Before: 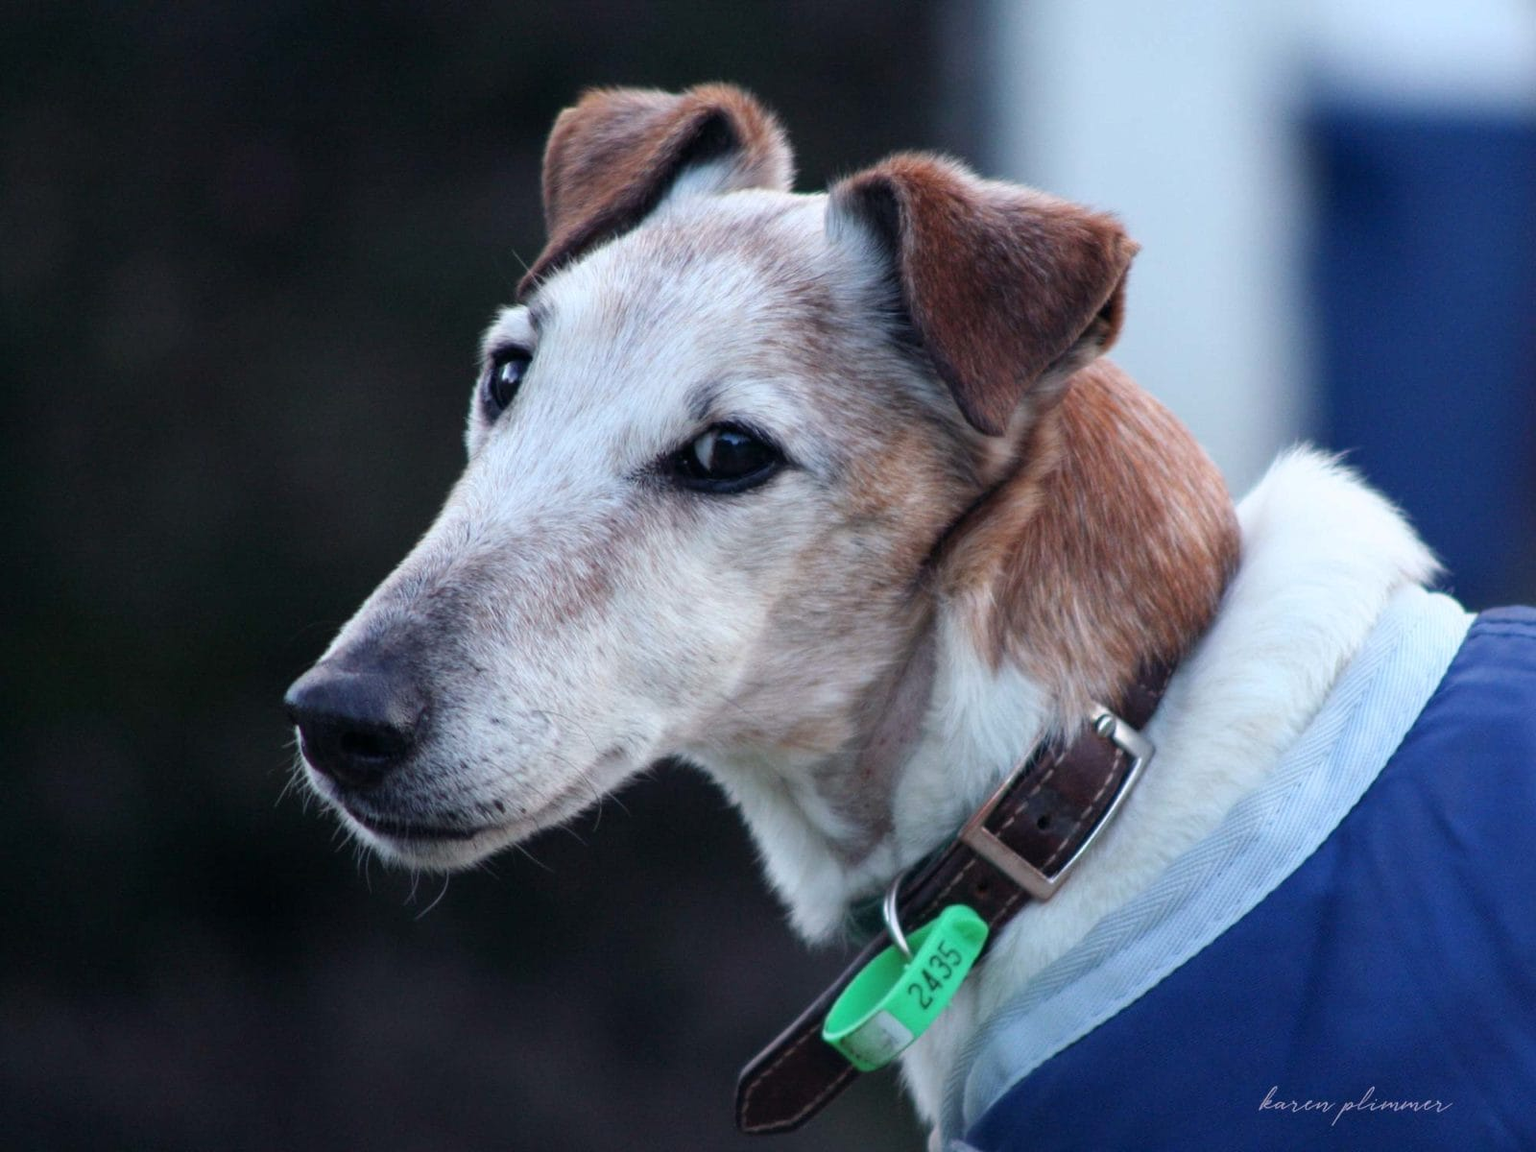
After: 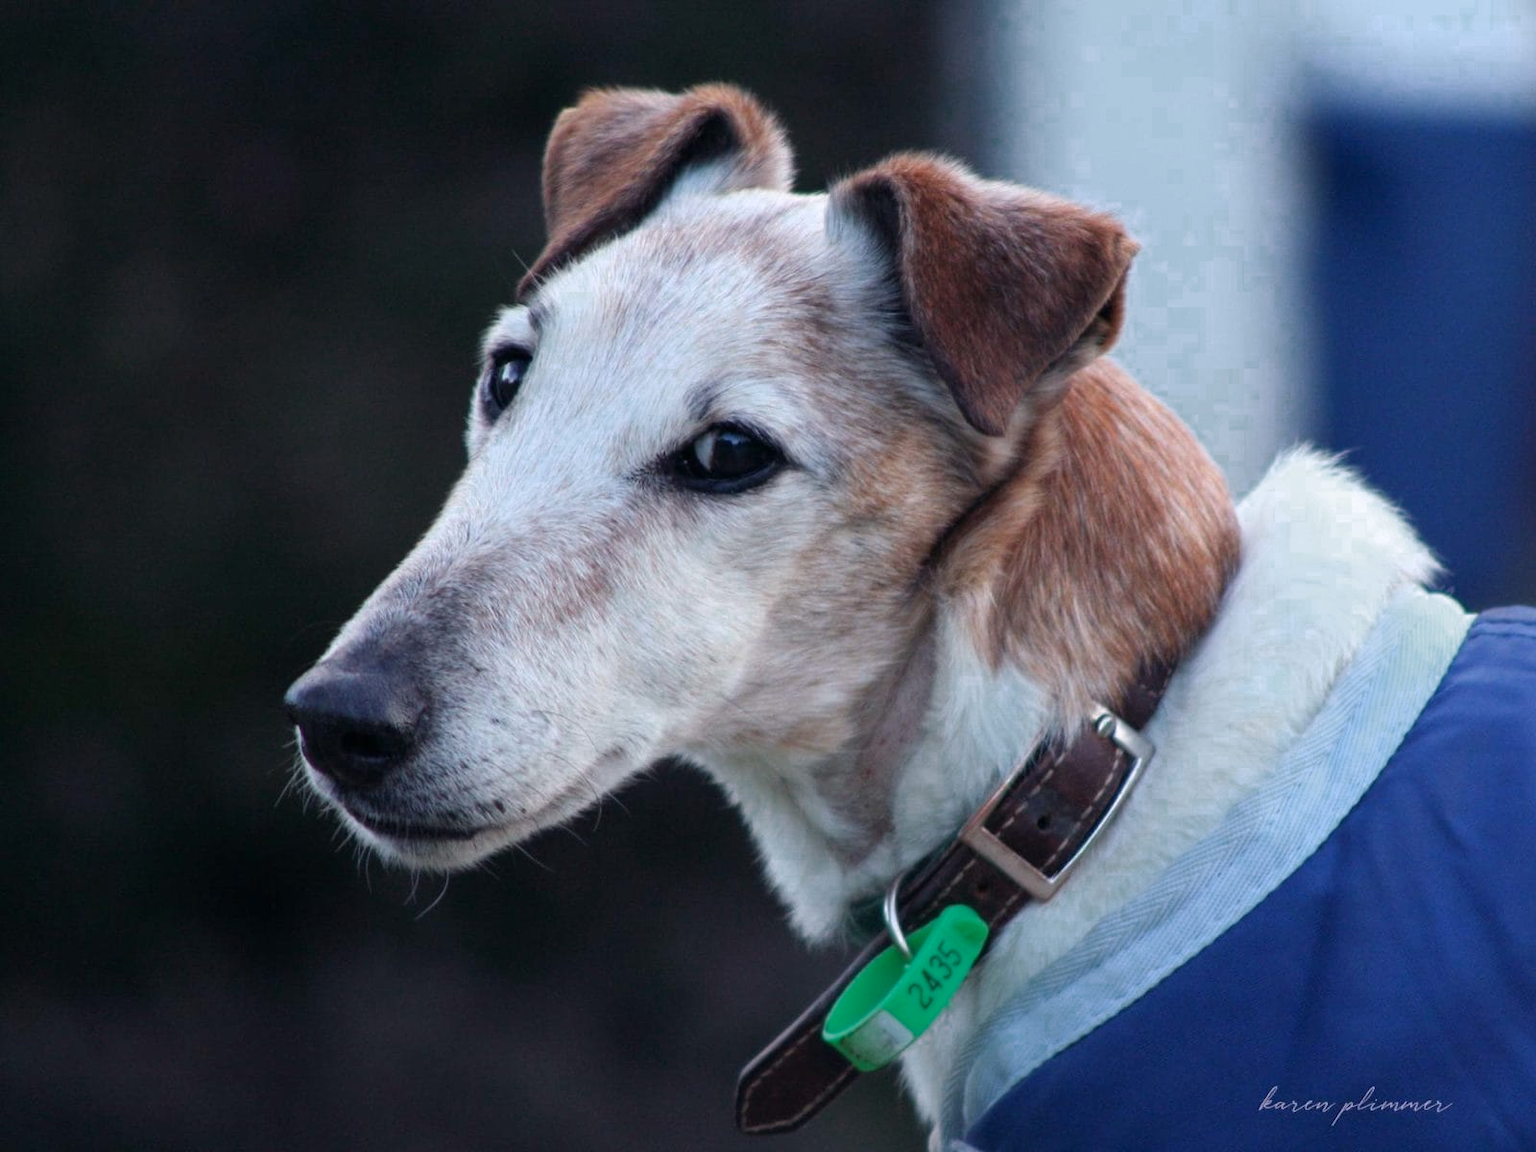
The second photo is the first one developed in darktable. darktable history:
tone equalizer: on, module defaults
color zones: curves: ch0 [(0.25, 0.5) (0.636, 0.25) (0.75, 0.5)]
